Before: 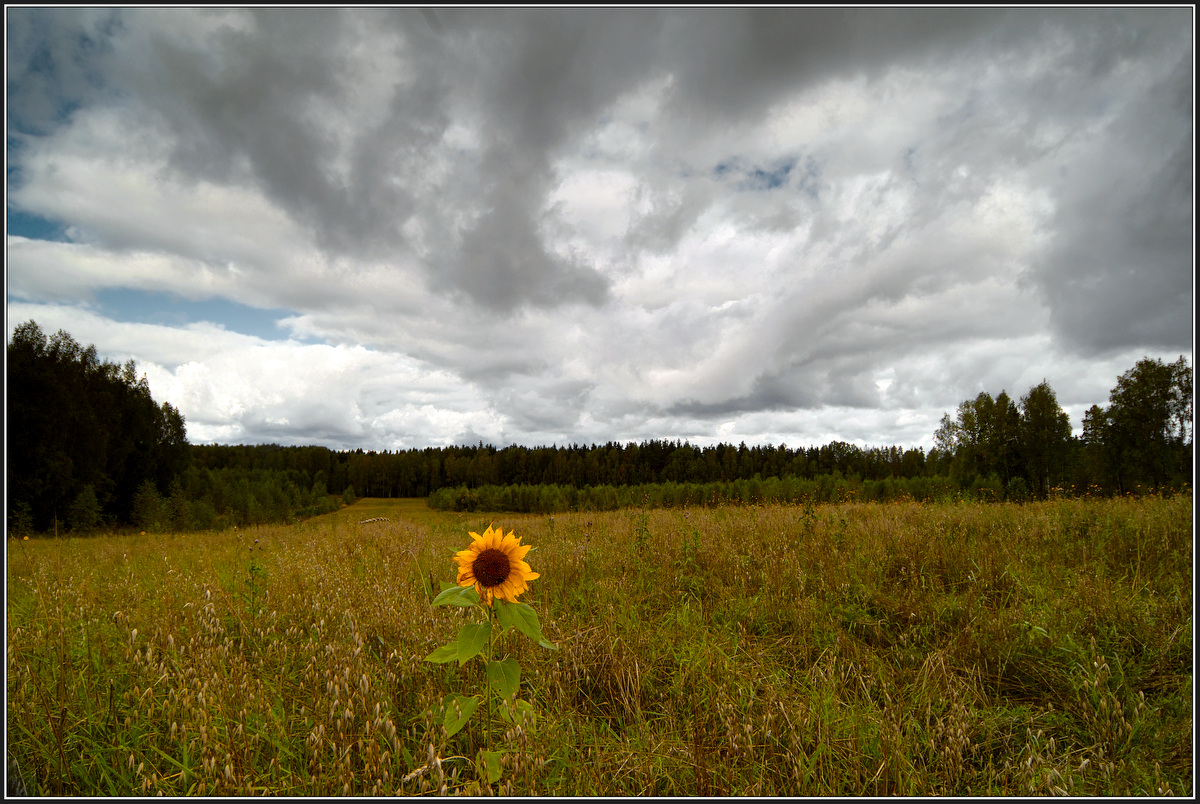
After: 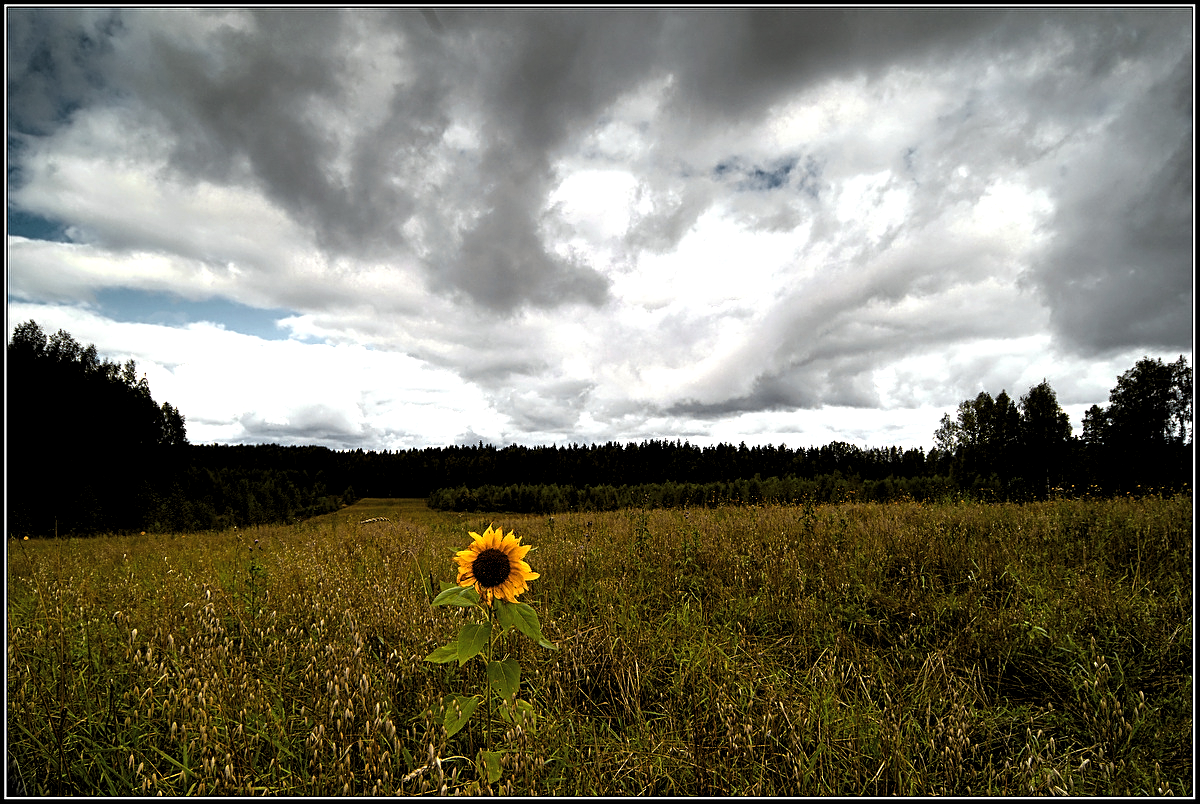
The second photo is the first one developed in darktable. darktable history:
levels: levels [0.129, 0.519, 0.867]
sharpen: on, module defaults
